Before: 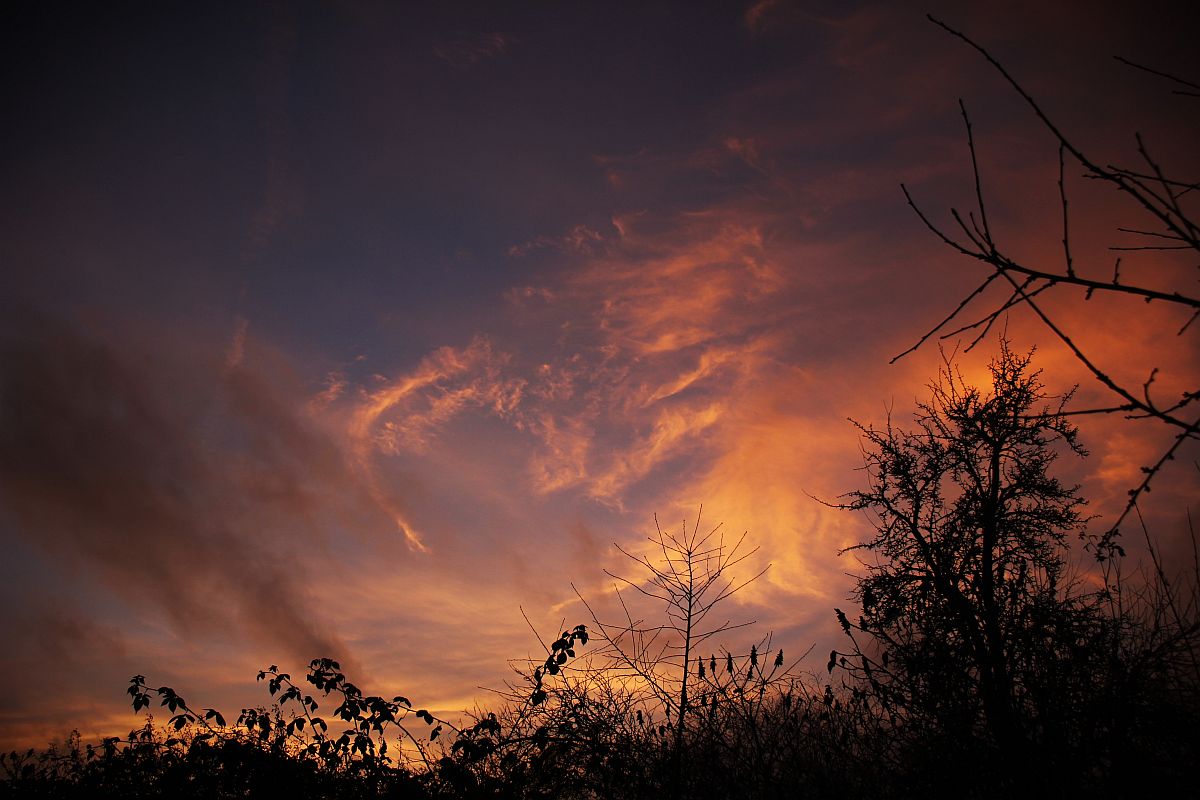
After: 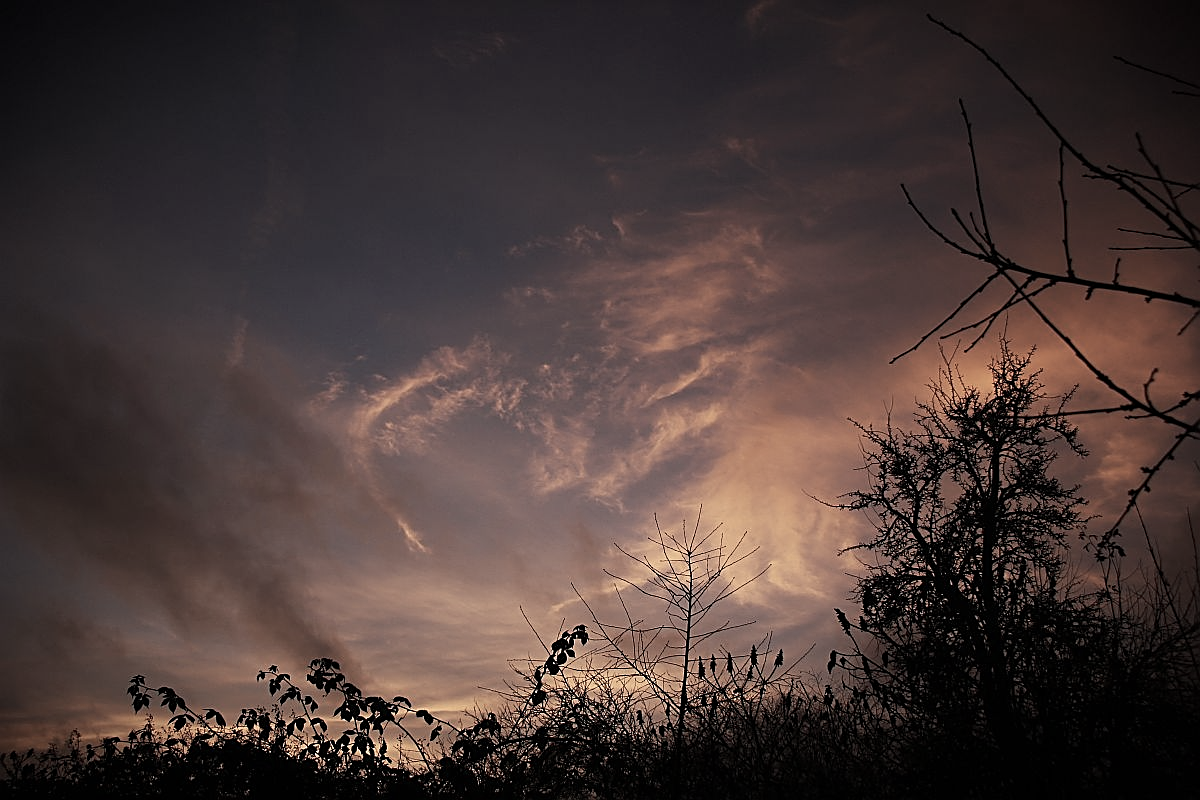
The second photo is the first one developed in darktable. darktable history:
sharpen: on, module defaults
color correction: highlights b* 0.033, saturation 0.472
